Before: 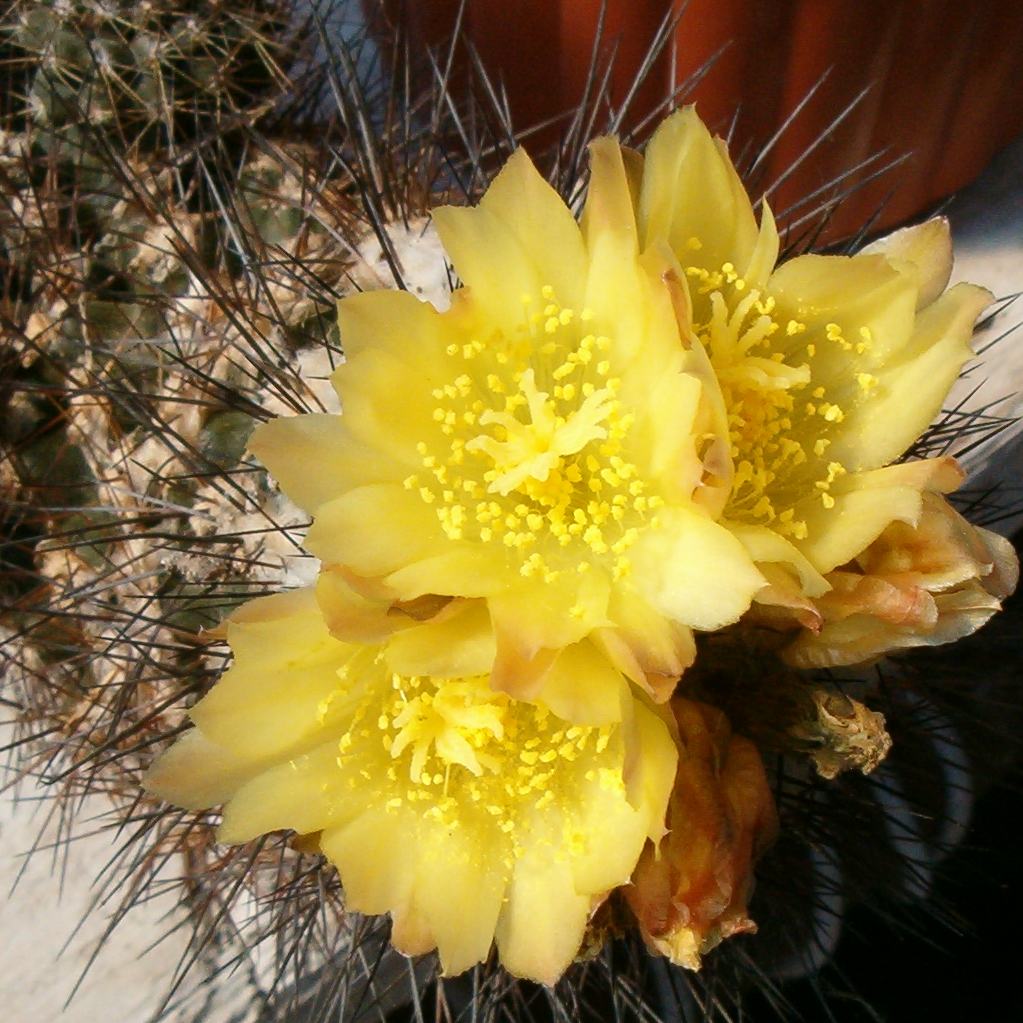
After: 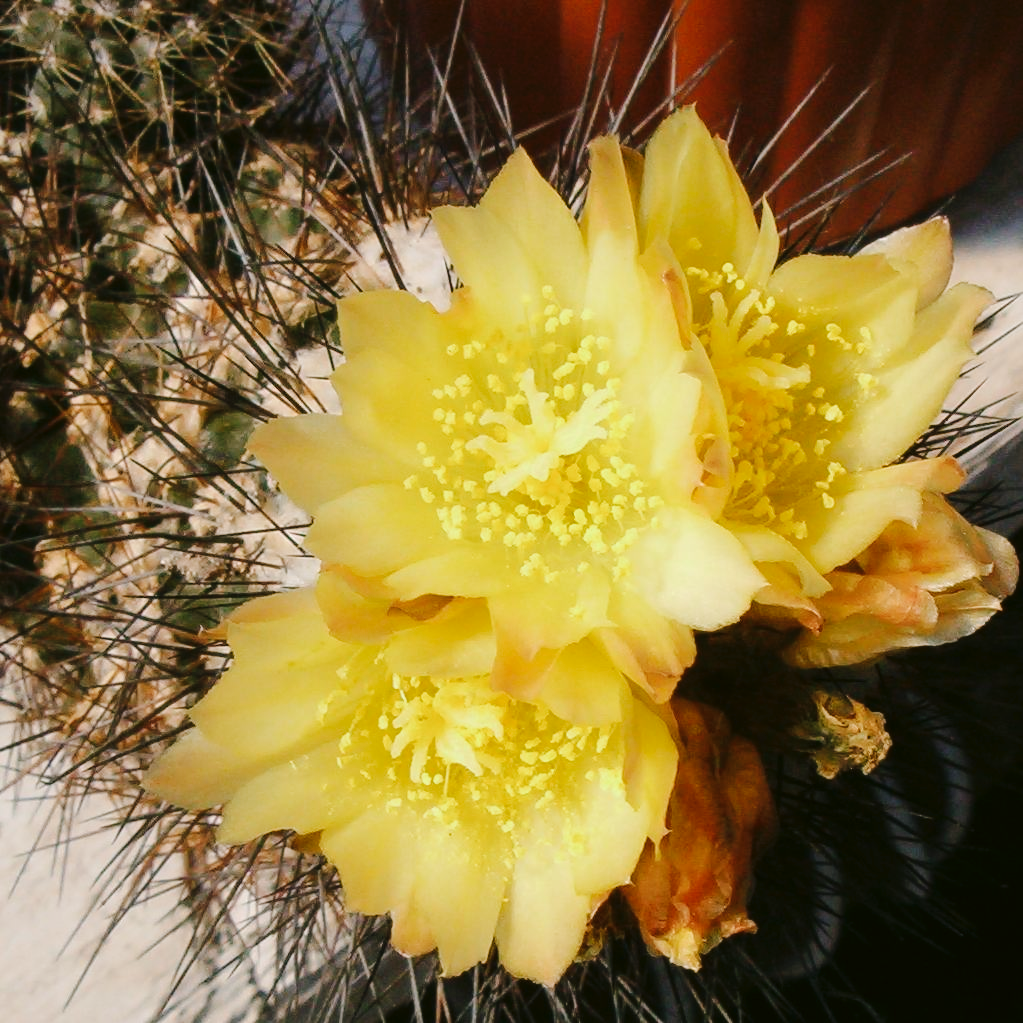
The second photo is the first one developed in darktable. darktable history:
tone curve: curves: ch0 [(0, 0) (0.003, 0.015) (0.011, 0.021) (0.025, 0.032) (0.044, 0.046) (0.069, 0.062) (0.1, 0.08) (0.136, 0.117) (0.177, 0.165) (0.224, 0.221) (0.277, 0.298) (0.335, 0.385) (0.399, 0.469) (0.468, 0.558) (0.543, 0.637) (0.623, 0.708) (0.709, 0.771) (0.801, 0.84) (0.898, 0.907) (1, 1)], preserve colors none
color look up table: target L [98.06, 94.37, 89.65, 87.67, 86.38, 70.39, 72.34, 69.08, 58, 58.98, 52.21, 38.96, 37.51, 28.18, 200.44, 84.54, 69.22, 69.79, 60.09, 60.15, 58.1, 52.29, 48.76, 47.12, 41.35, 30.36, 26.17, 85.99, 81.82, 77.67, 72.19, 60.88, 68.87, 55.16, 42.77, 40.75, 41.65, 32.24, 40.51, 18.89, 15.64, 1.537, 89.52, 89.63, 73.43, 71.25, 67.4, 59.33, 26.96], target a [-0.025, -13, -29, -40.16, -57.84, -30.61, 0.443, -56.46, -58.23, -9.037, -24, -34.06, -24.94, -22.87, 0, -2.129, 39.58, 43.65, 7.33, 60.86, 66.91, 70.95, 26.29, 21.27, 61.1, 7.749, 37.87, 15.42, 26.41, 38.74, 39.43, 71.49, 56.81, 17.32, 11.83, 61.56, 55.75, 34.58, 35.45, 28.12, 30.17, 0.219, -50.26, -15.28, -19.22, -43.66, -1.422, -13.55, -5.776], target b [7.439, 46.18, 25.31, 55.75, 20.89, 59.73, 37.59, 28.29, 48.14, 14.88, 38.96, 34.1, 3.723, 25.17, 0, 76.89, 47.42, 22.9, 57.93, 10.43, 22.55, 44.85, 47.6, 32.33, 49.2, 5.028, 33.55, 0.655, -20.52, -10.63, -33.96, -25.75, -38.88, 0.173, -52.52, -6.195, -48.22, -1.162, -66.66, -20.47, -45.94, -2.261, -13.17, -4.126, -31.73, -3.971, -9.442, -34.95, -19.71], num patches 49
